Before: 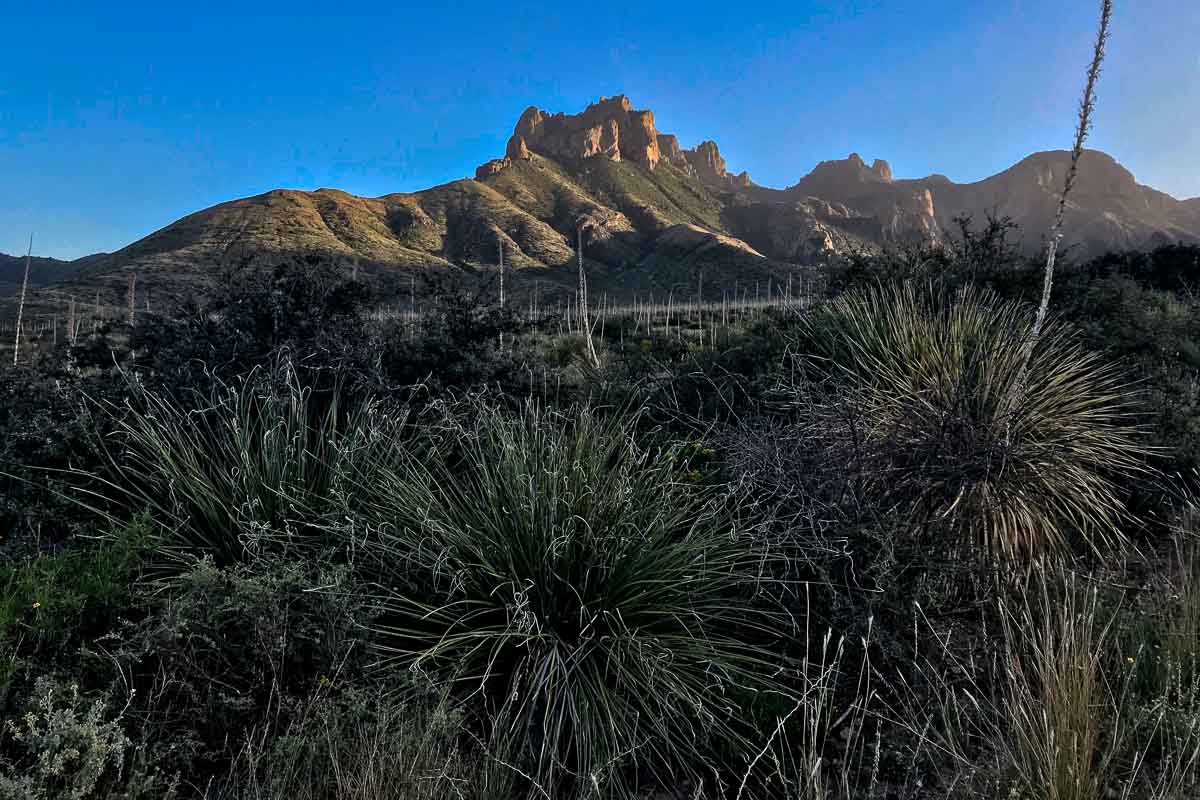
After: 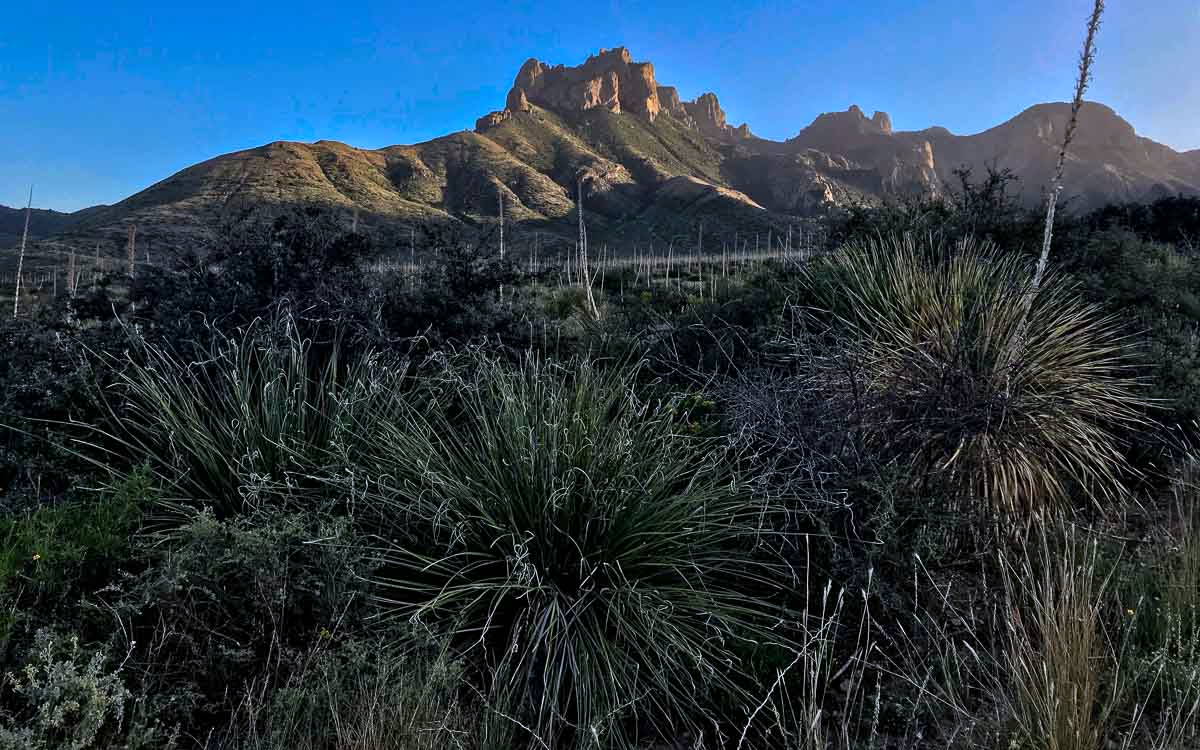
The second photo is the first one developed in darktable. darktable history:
crop and rotate: top 6.25%
white balance: red 0.984, blue 1.059
